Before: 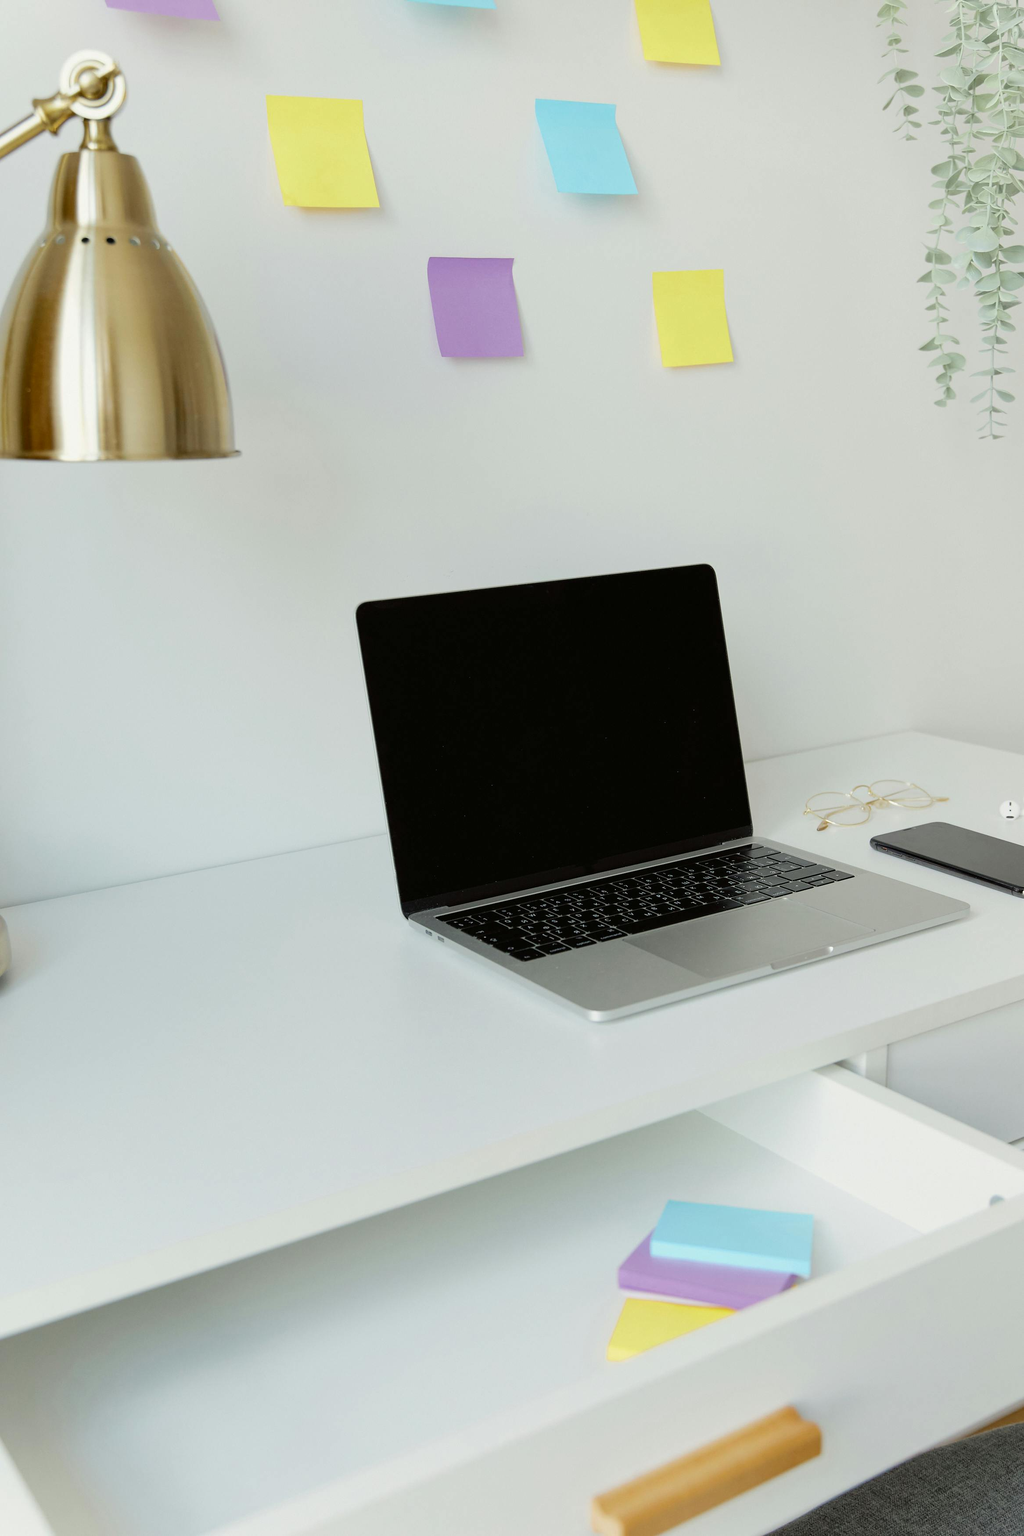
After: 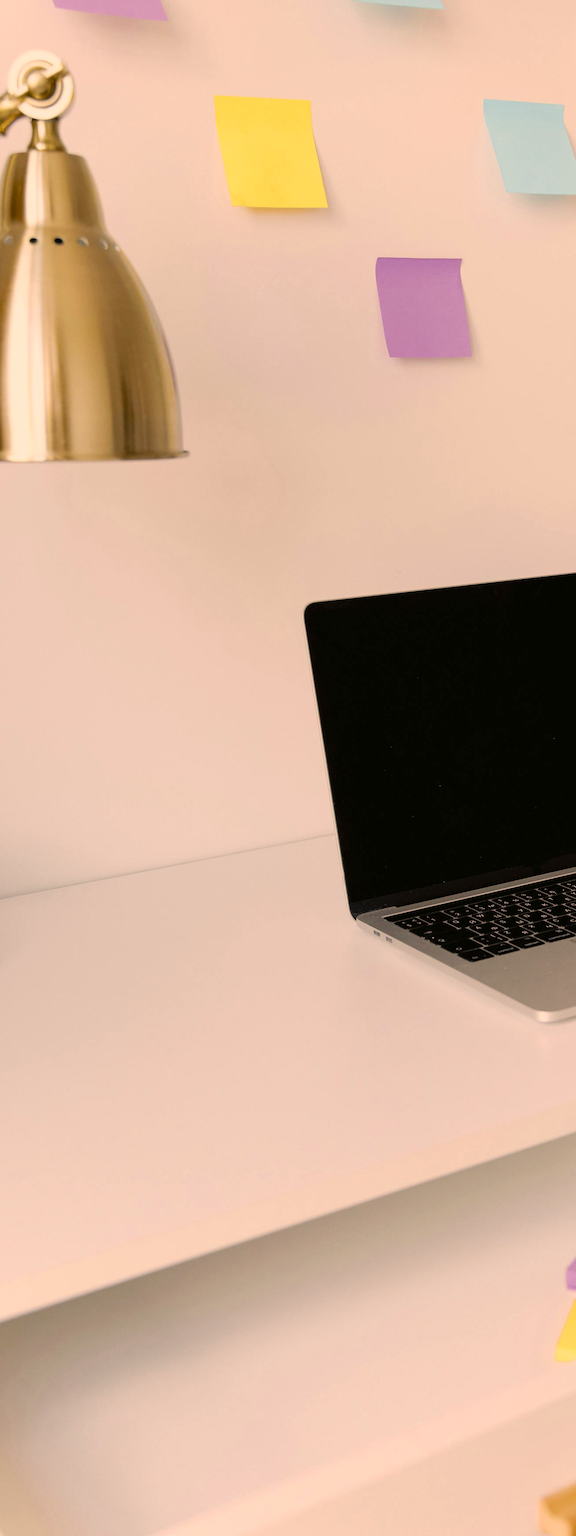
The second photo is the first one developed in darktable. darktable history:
color correction: highlights a* 17.88, highlights b* 18.79
crop: left 5.114%, right 38.589%
